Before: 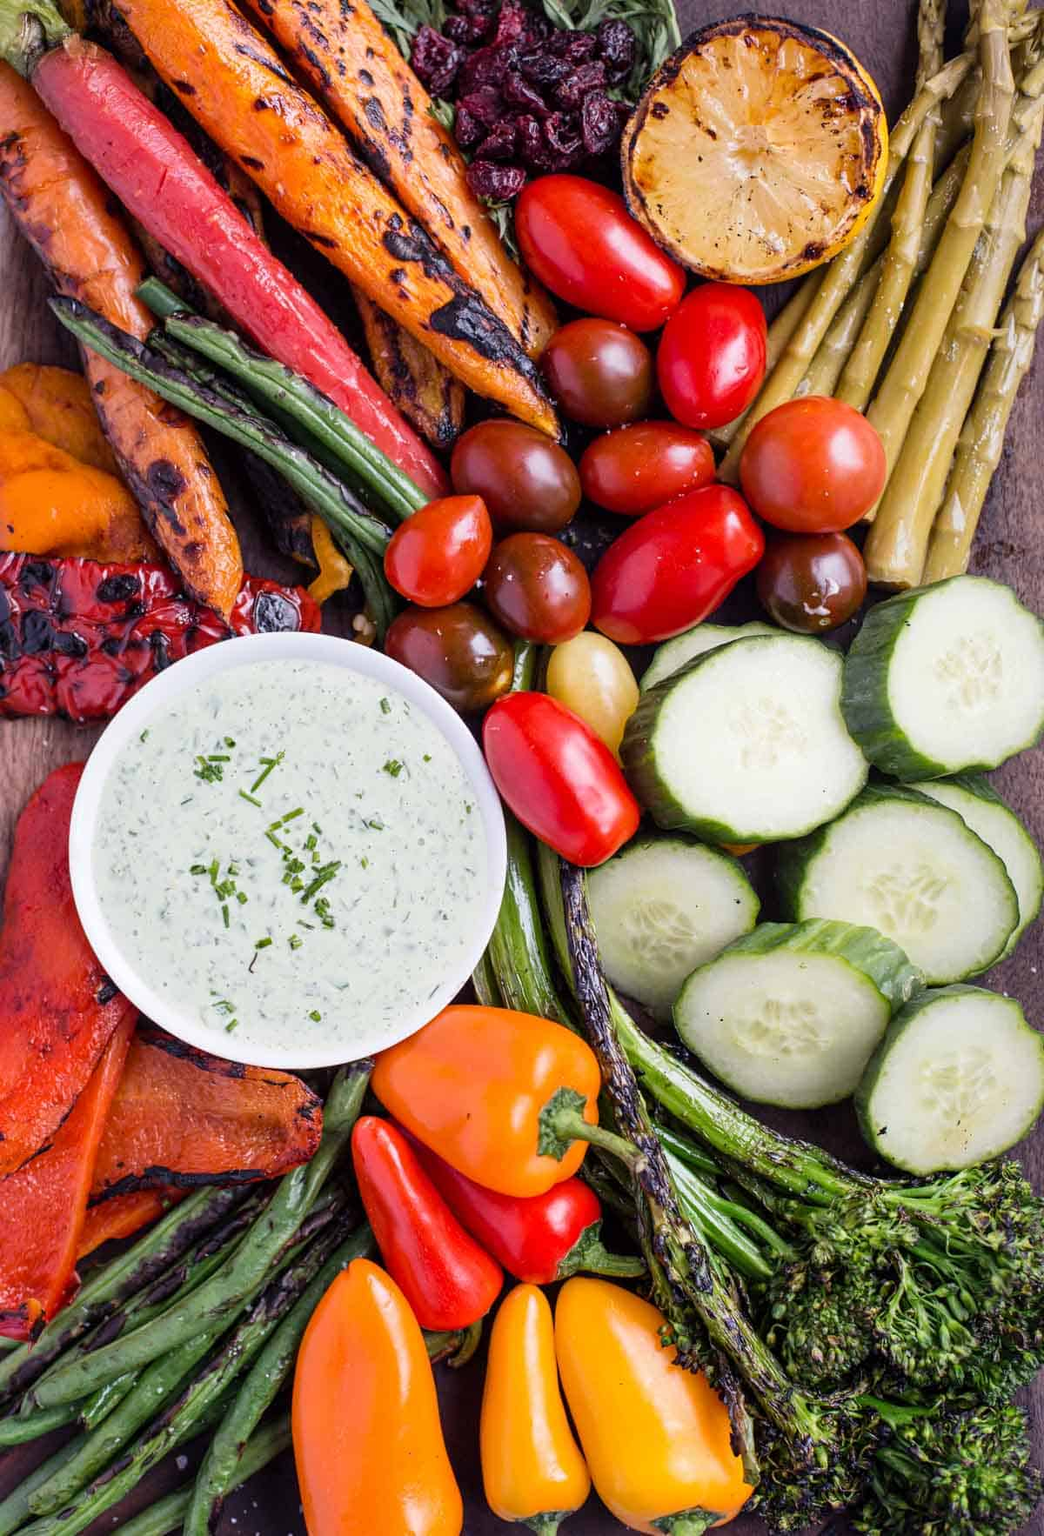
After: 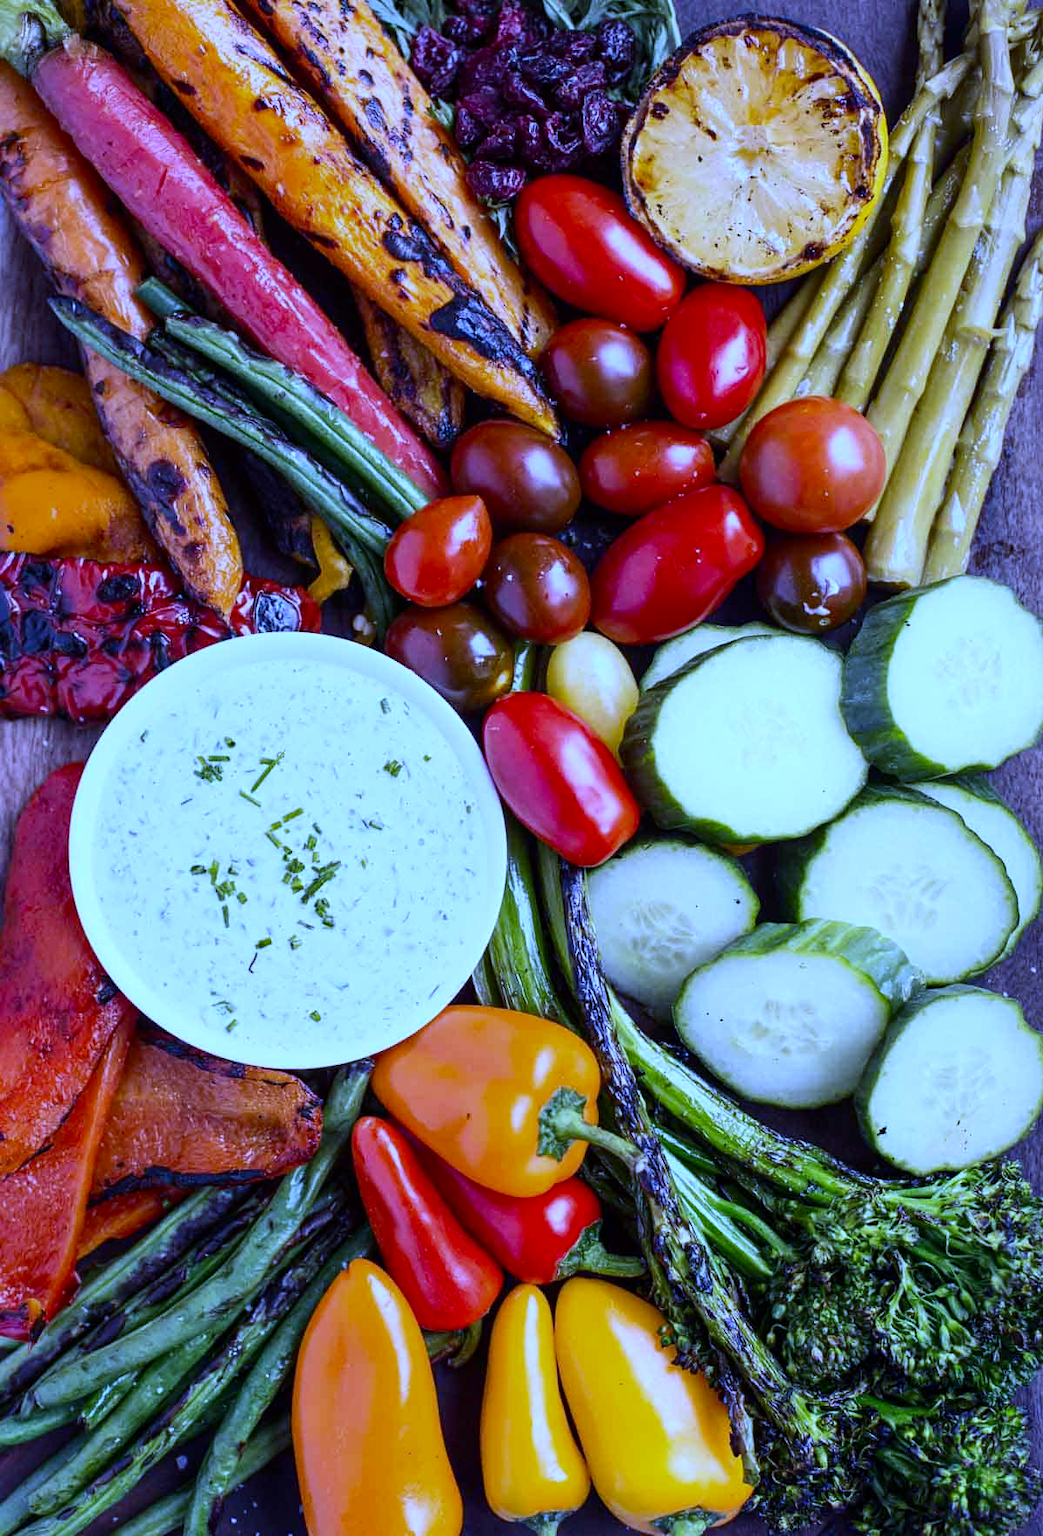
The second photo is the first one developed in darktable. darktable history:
contrast brightness saturation: contrast 0.15, brightness -0.01, saturation 0.1
white balance: red 0.766, blue 1.537
